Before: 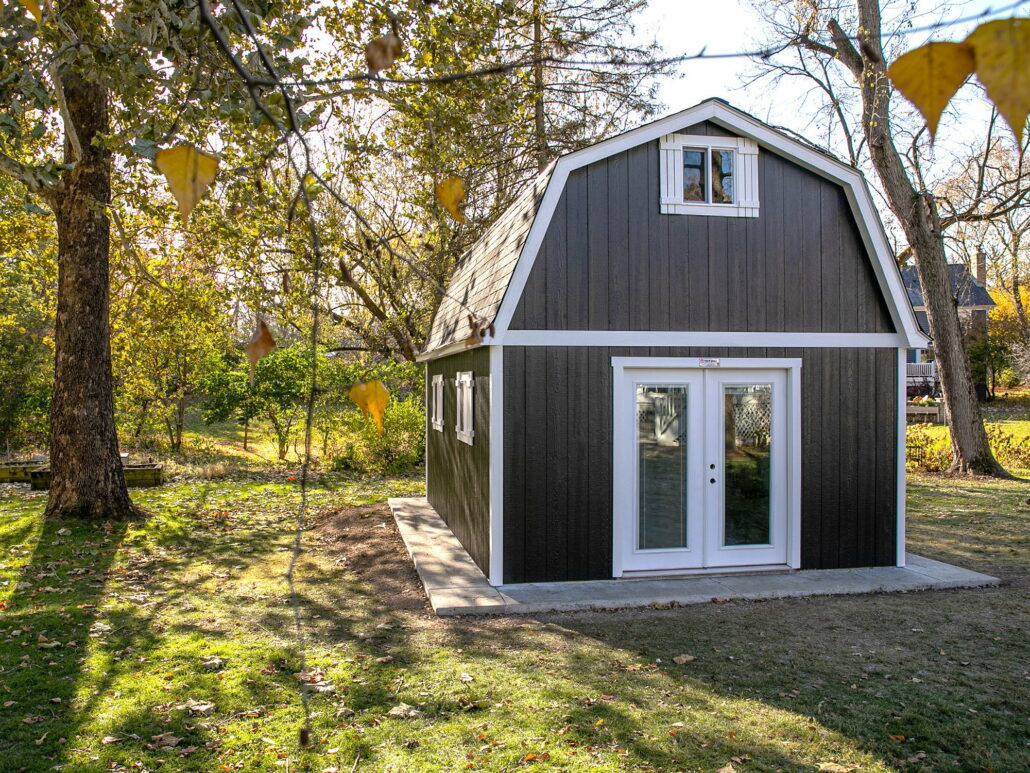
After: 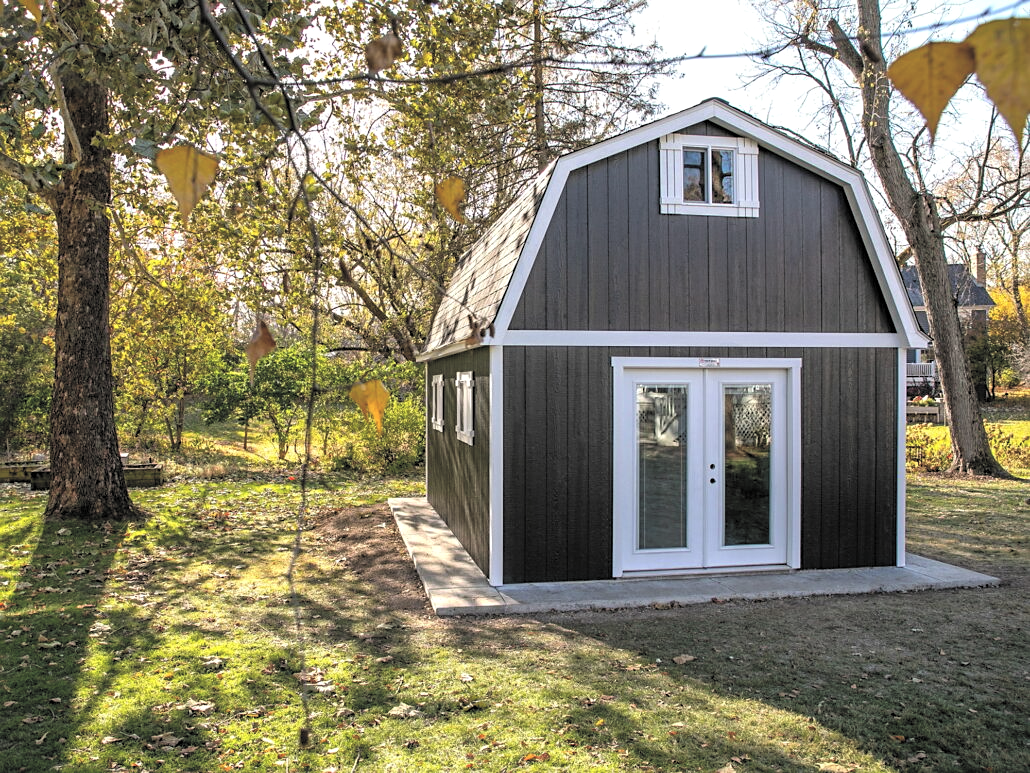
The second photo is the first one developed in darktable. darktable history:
rgb levels: levels [[0.029, 0.461, 0.922], [0, 0.5, 1], [0, 0.5, 1]]
exposure: black level correction -0.03, compensate highlight preservation false
sharpen: amount 0.2
white balance: red 1, blue 1
